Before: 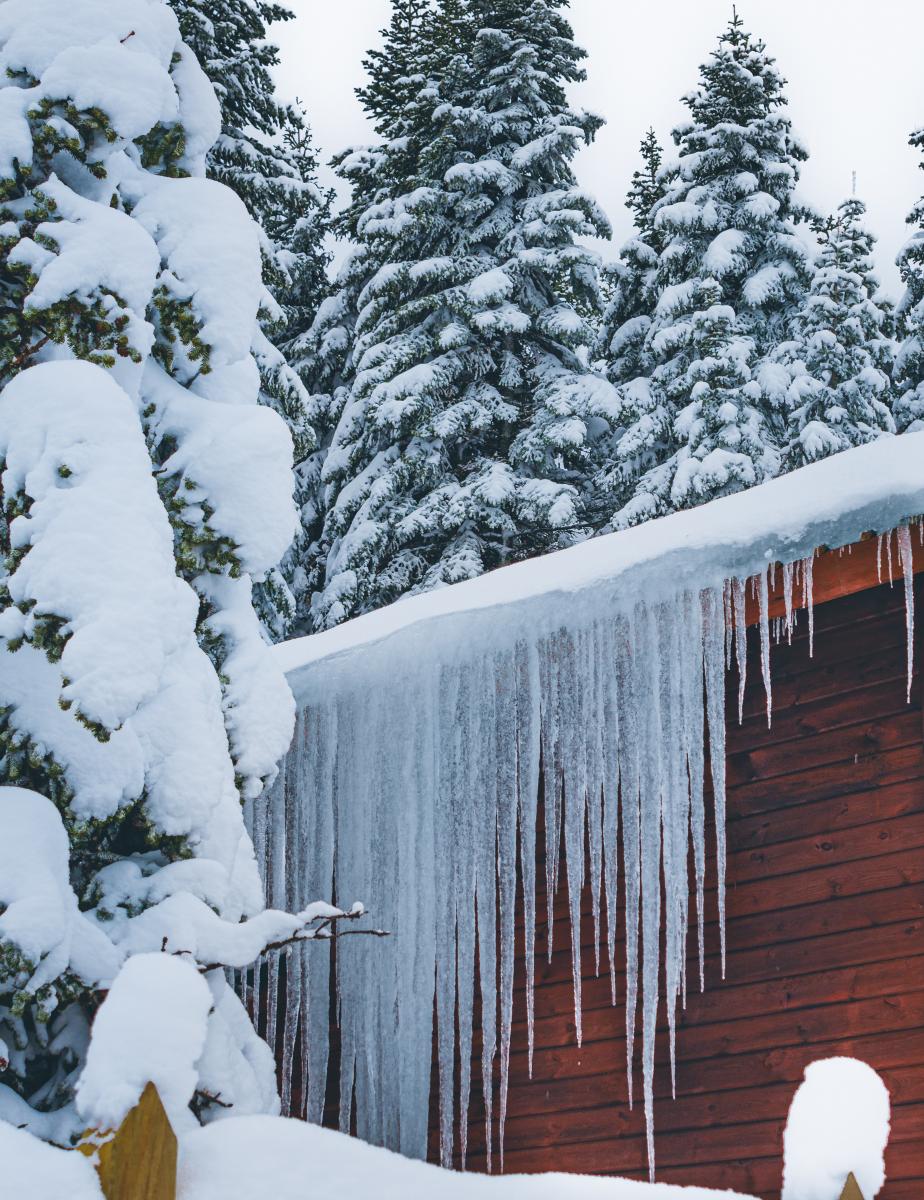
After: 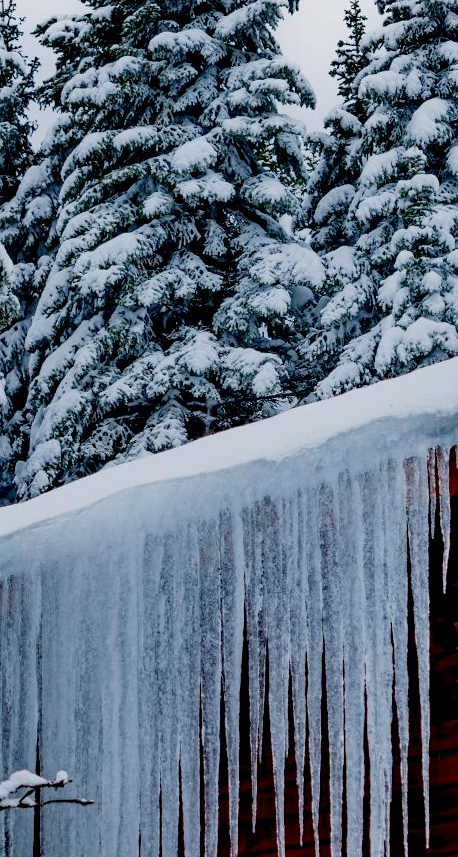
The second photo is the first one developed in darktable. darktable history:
crop: left 32.075%, top 10.976%, right 18.355%, bottom 17.596%
exposure: black level correction 0.046, exposure -0.228 EV, compensate highlight preservation false
